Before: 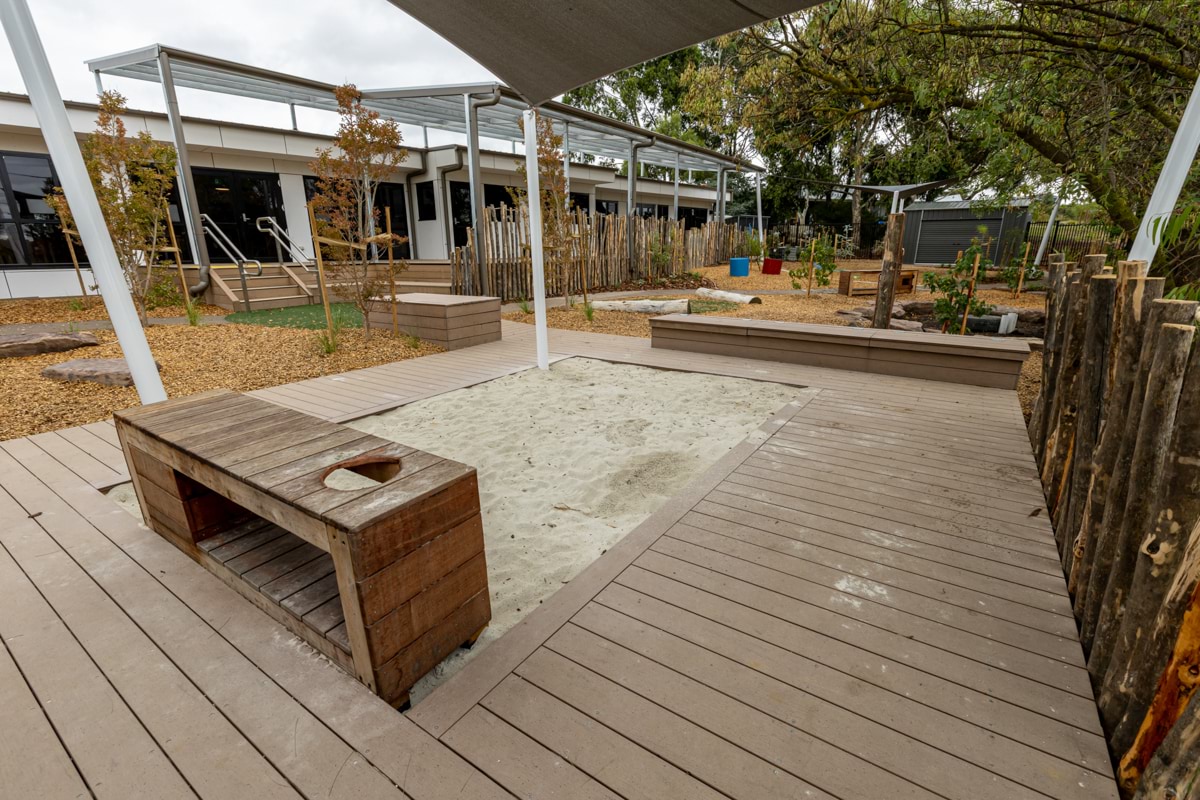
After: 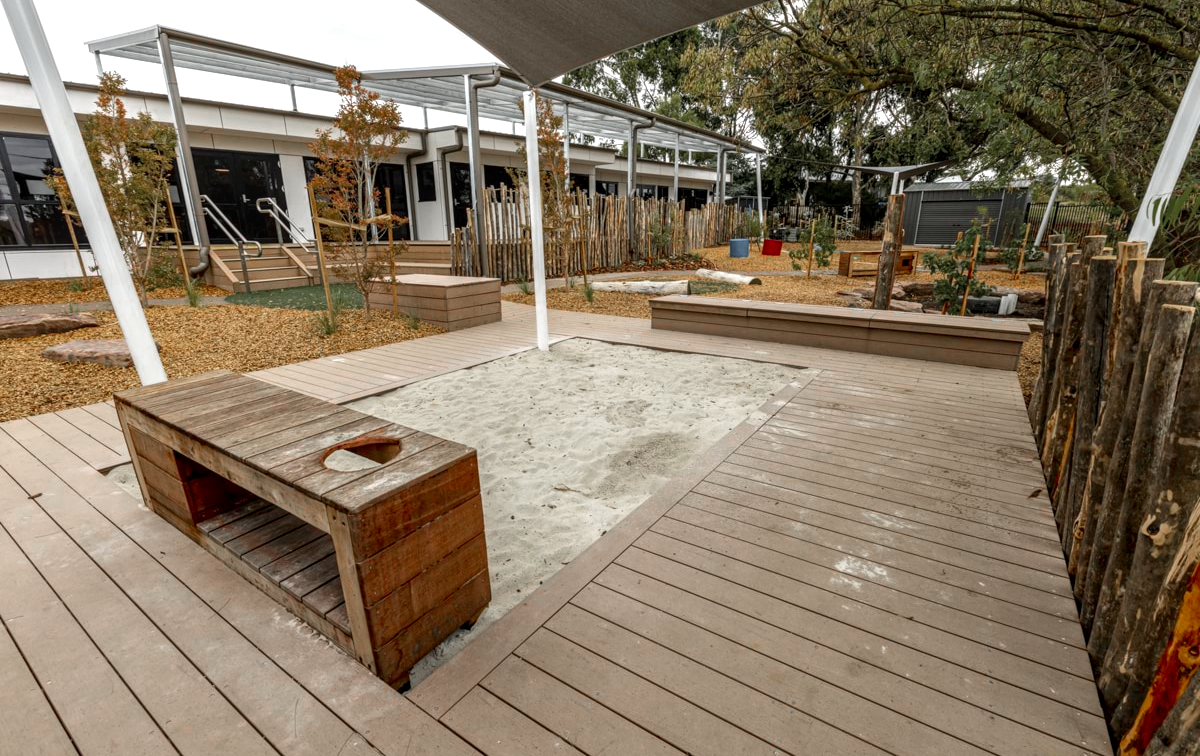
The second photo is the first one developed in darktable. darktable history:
local contrast: on, module defaults
color zones: curves: ch0 [(0, 0.48) (0.209, 0.398) (0.305, 0.332) (0.429, 0.493) (0.571, 0.5) (0.714, 0.5) (0.857, 0.5) (1, 0.48)]; ch1 [(0, 0.736) (0.143, 0.625) (0.225, 0.371) (0.429, 0.256) (0.571, 0.241) (0.714, 0.213) (0.857, 0.48) (1, 0.736)]; ch2 [(0, 0.448) (0.143, 0.498) (0.286, 0.5) (0.429, 0.5) (0.571, 0.5) (0.714, 0.5) (0.857, 0.5) (1, 0.448)]
crop and rotate: top 2.479%, bottom 3.018%
white balance: red 1.009, blue 0.985
exposure: exposure 0.426 EV, compensate highlight preservation false
